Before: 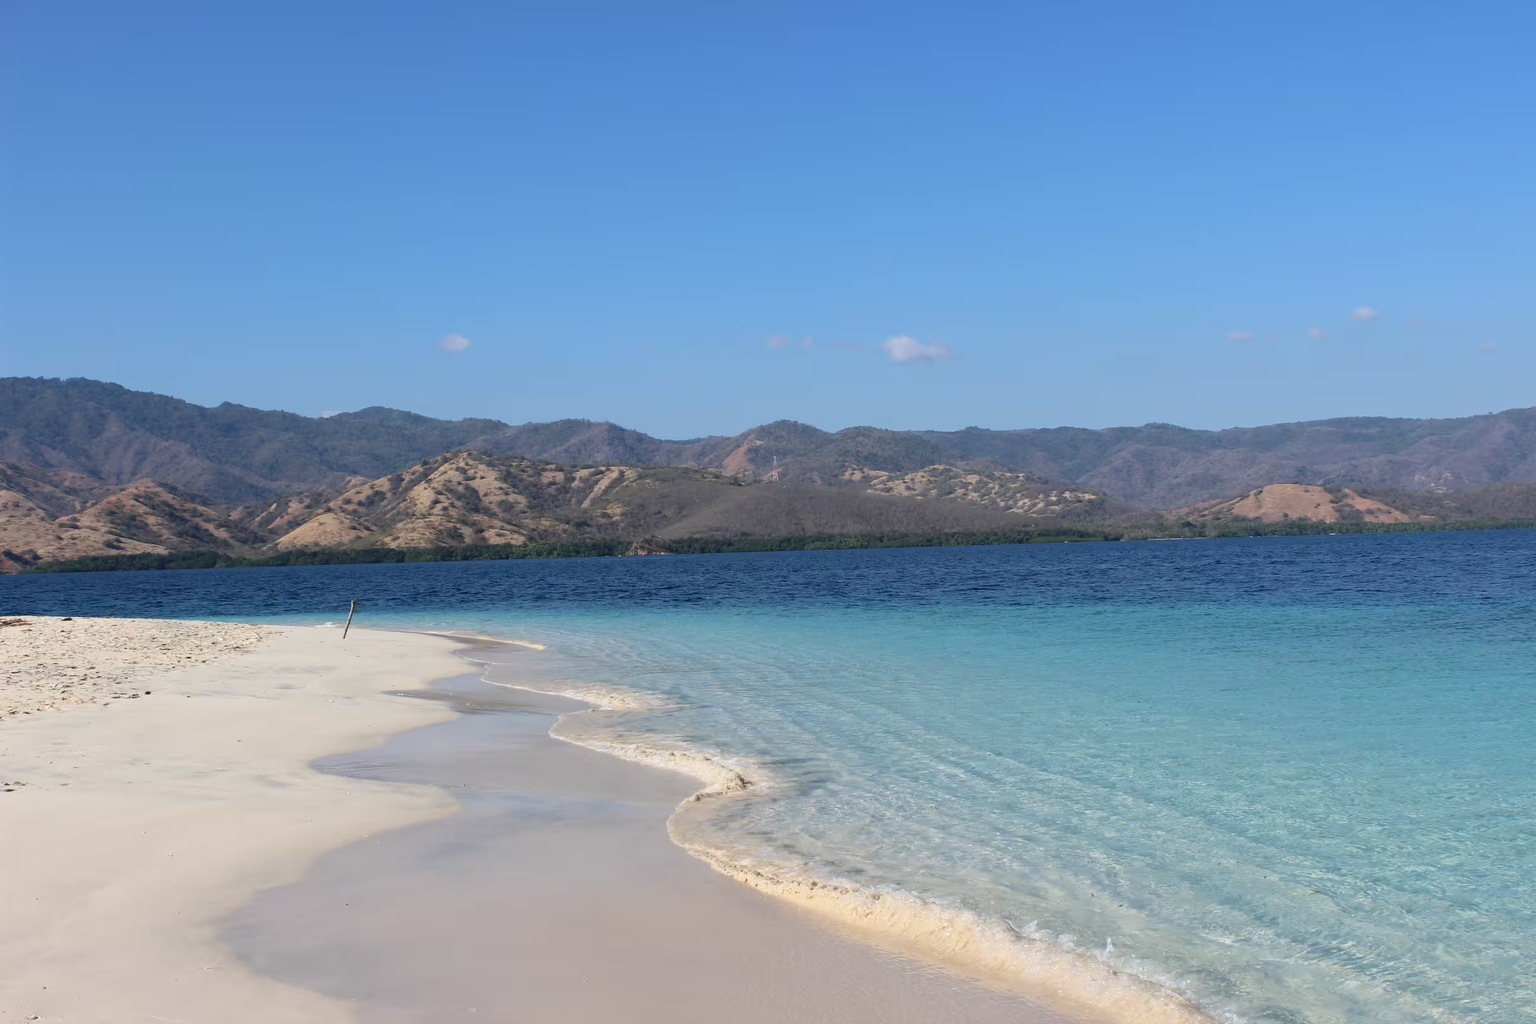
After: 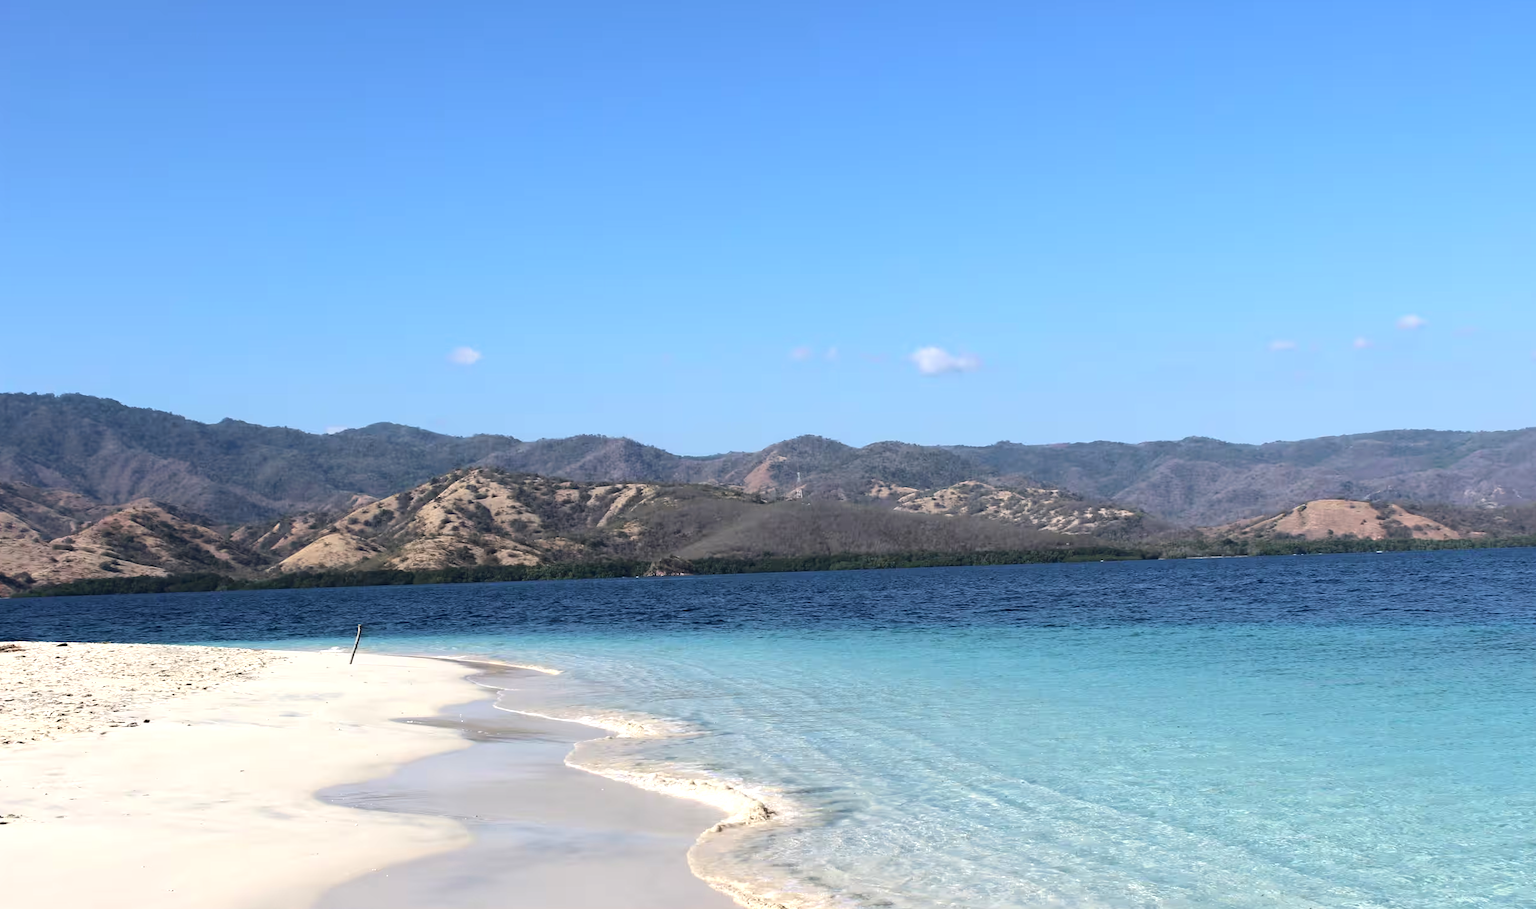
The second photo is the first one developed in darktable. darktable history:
crop and rotate: angle 0.2°, left 0.275%, right 3.127%, bottom 14.18%
tone equalizer: -8 EV -0.75 EV, -7 EV -0.7 EV, -6 EV -0.6 EV, -5 EV -0.4 EV, -3 EV 0.4 EV, -2 EV 0.6 EV, -1 EV 0.7 EV, +0 EV 0.75 EV, edges refinement/feathering 500, mask exposure compensation -1.57 EV, preserve details no
